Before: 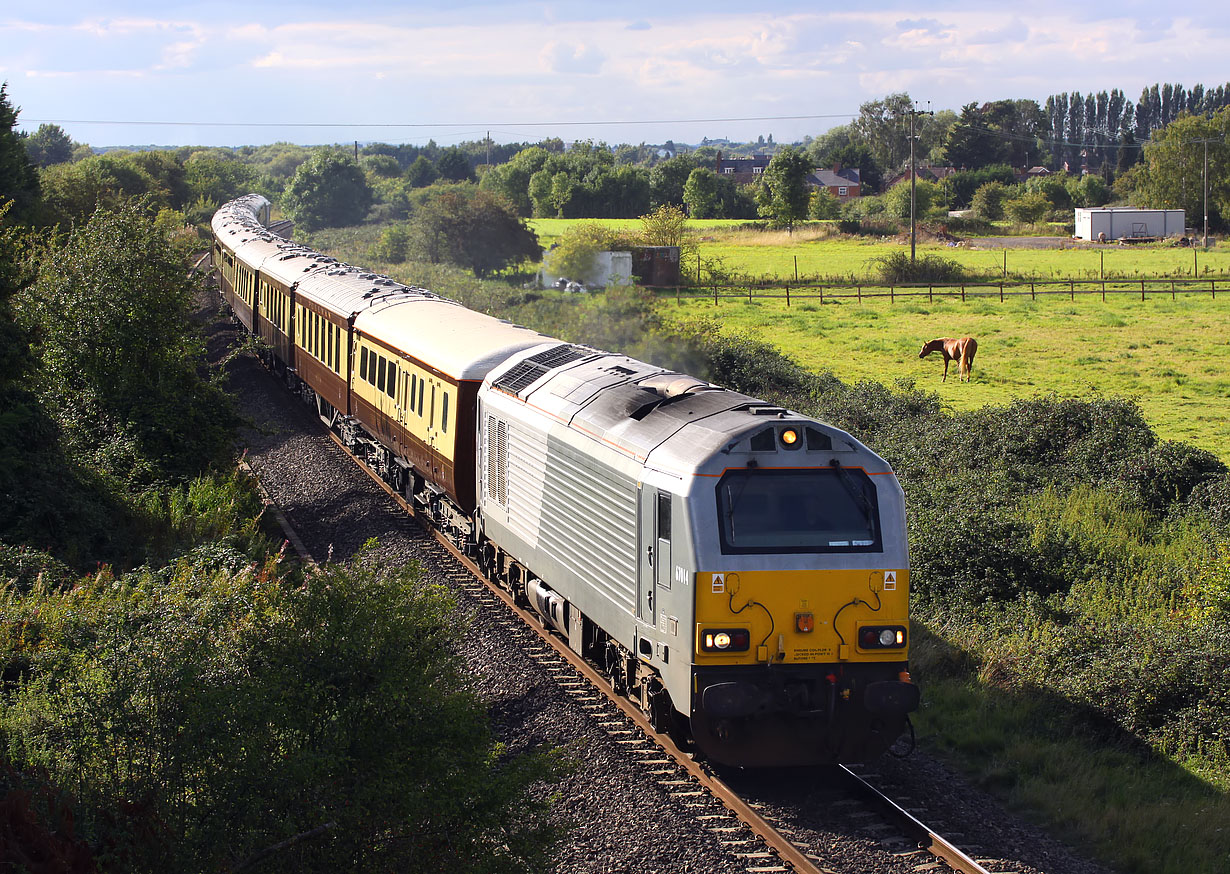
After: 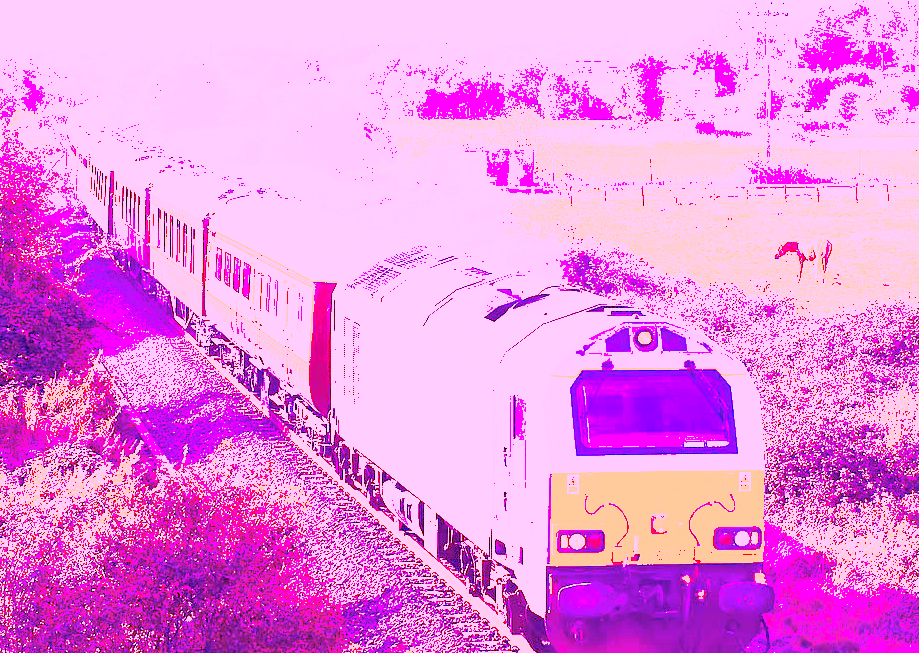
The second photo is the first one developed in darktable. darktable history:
white balance: red 8, blue 8
shadows and highlights: on, module defaults
crop and rotate: left 11.831%, top 11.346%, right 13.429%, bottom 13.899%
